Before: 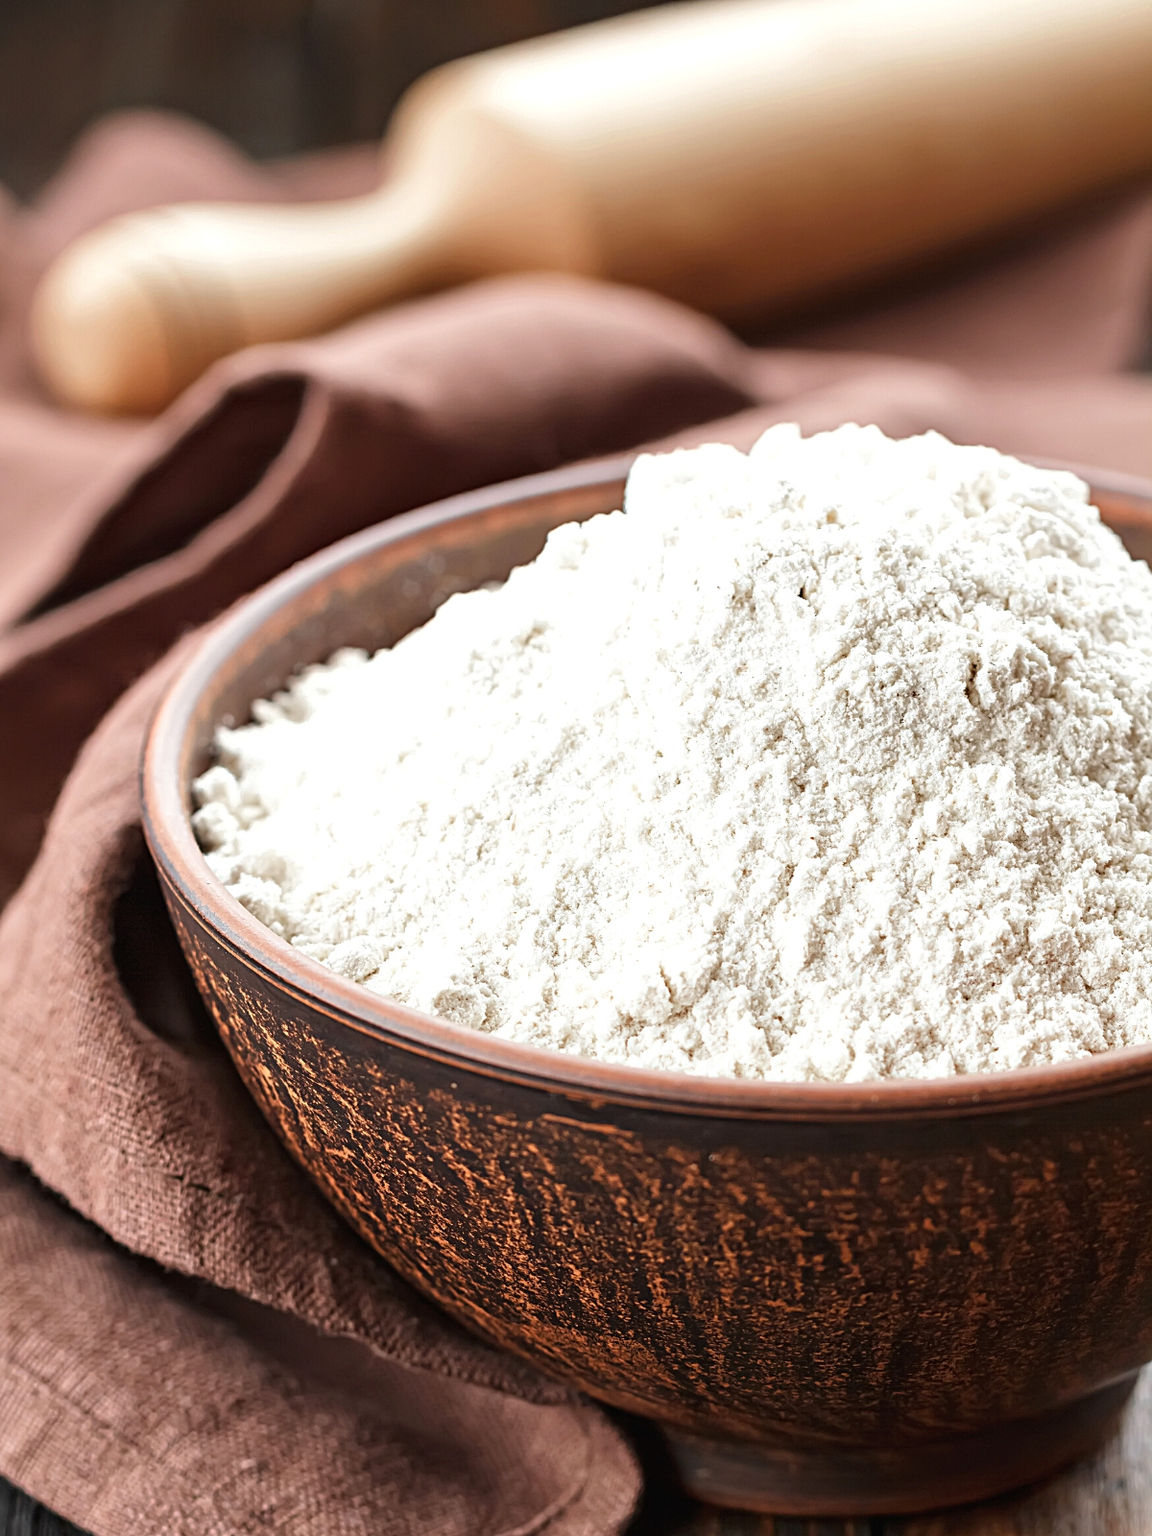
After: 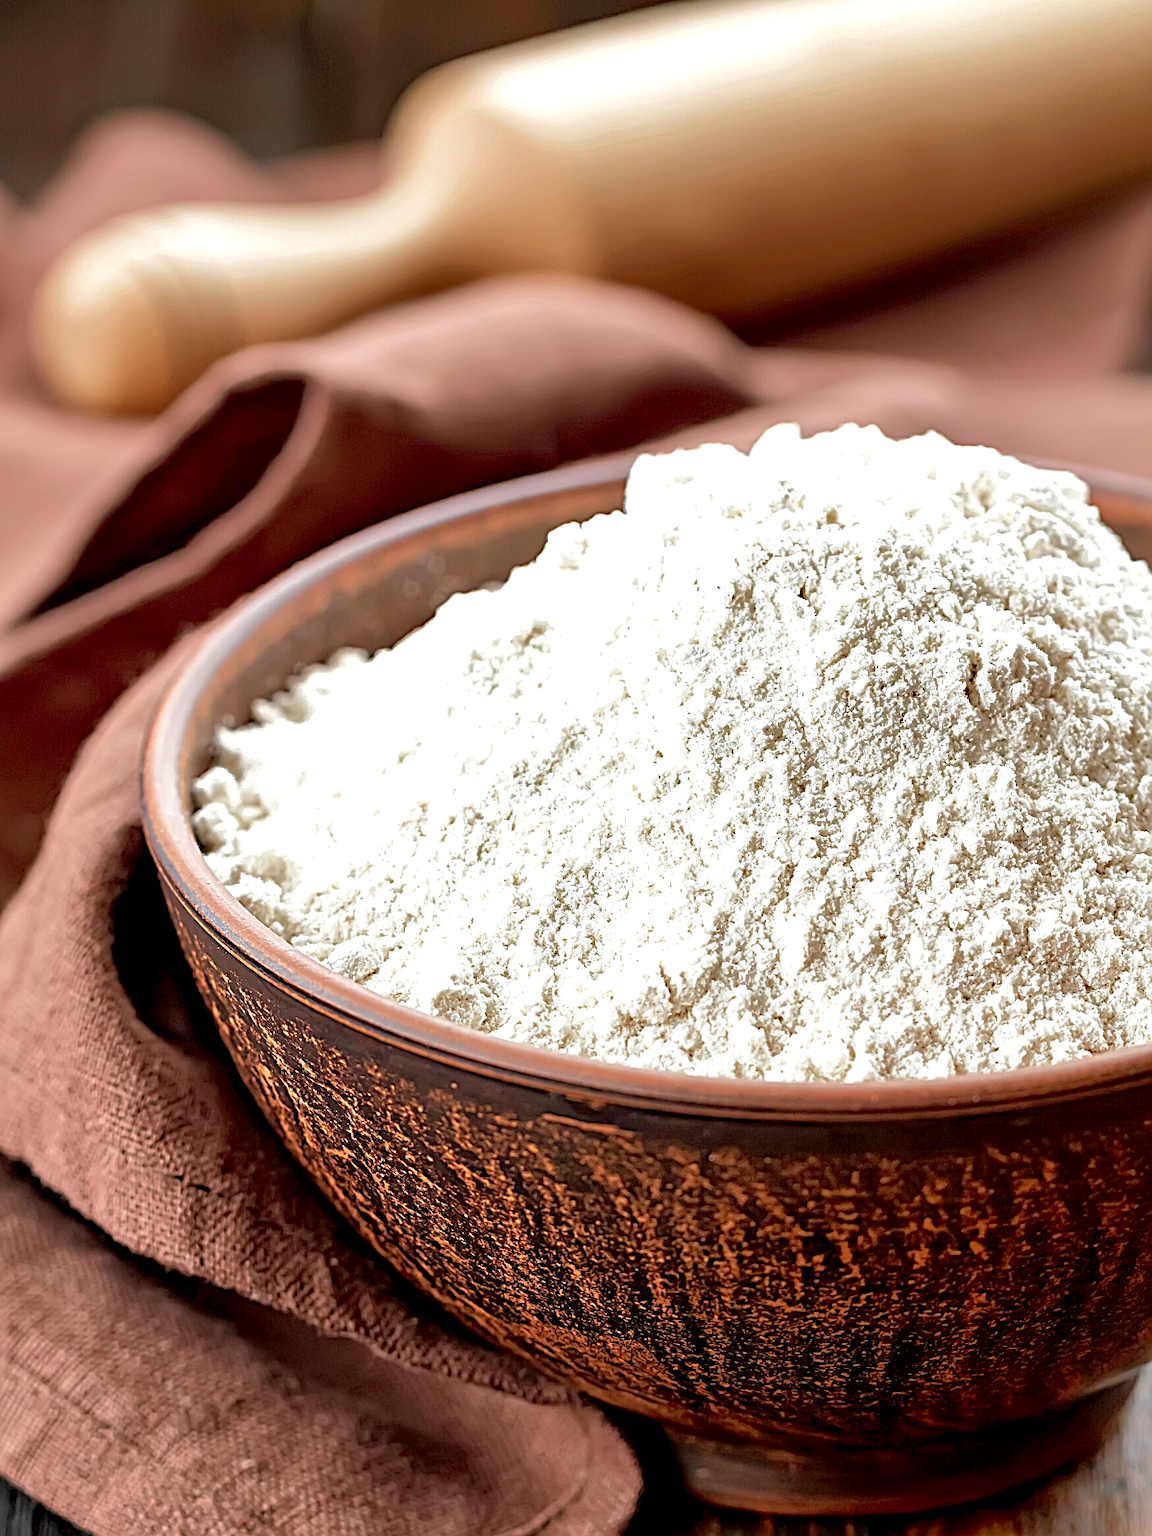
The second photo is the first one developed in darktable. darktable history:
velvia: on, module defaults
sharpen: on, module defaults
exposure: black level correction 0.009, exposure 0.016 EV, compensate exposure bias true, compensate highlight preservation false
shadows and highlights: on, module defaults
